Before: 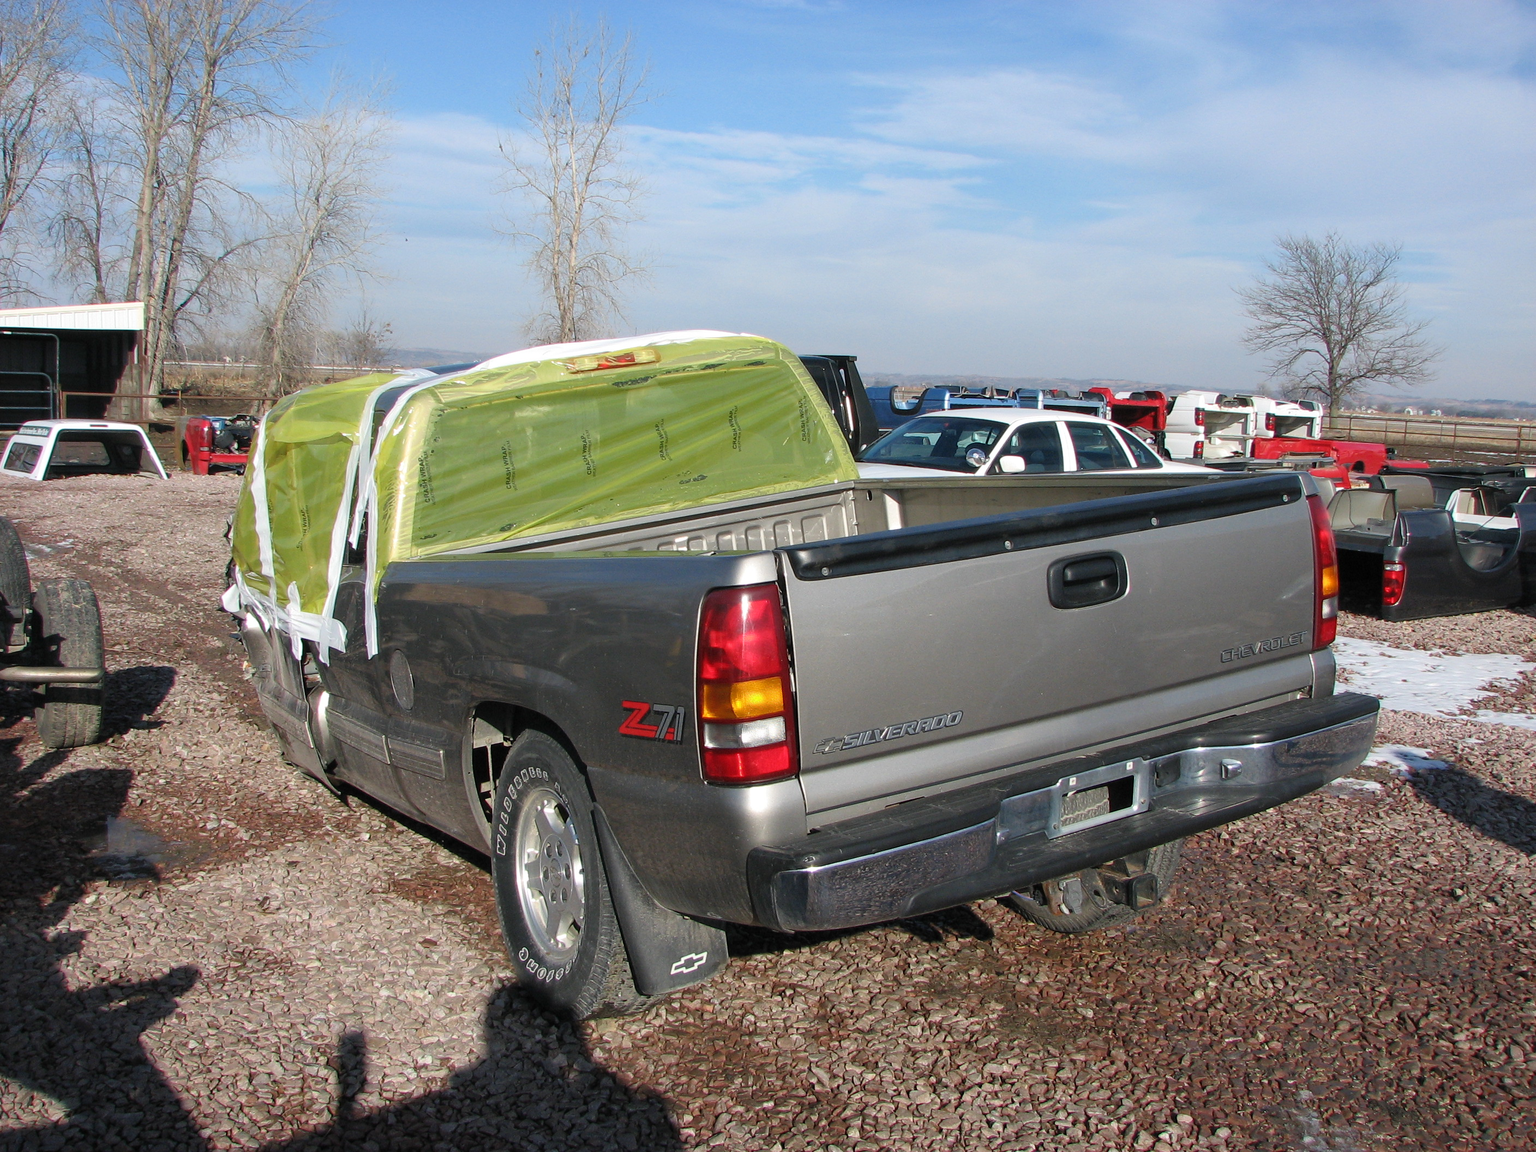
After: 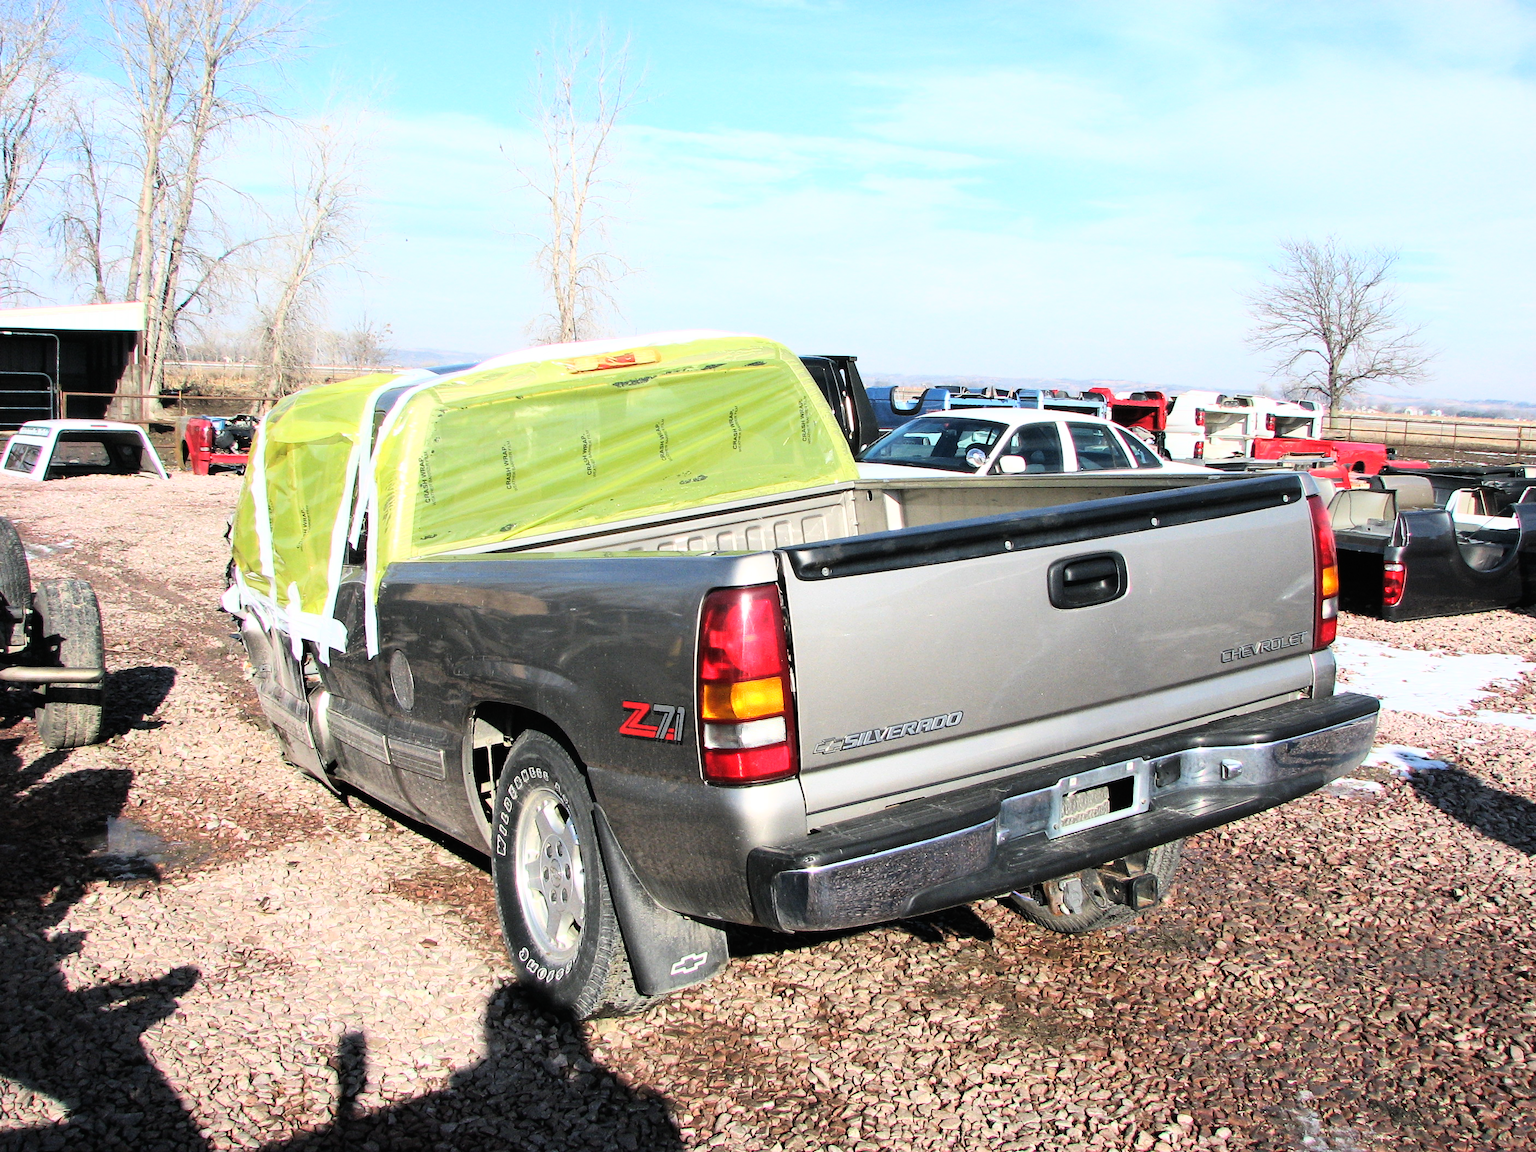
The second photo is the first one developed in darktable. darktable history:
base curve: curves: ch0 [(0, 0) (0.007, 0.004) (0.027, 0.03) (0.046, 0.07) (0.207, 0.54) (0.442, 0.872) (0.673, 0.972) (1, 1)], exposure shift 0.01
